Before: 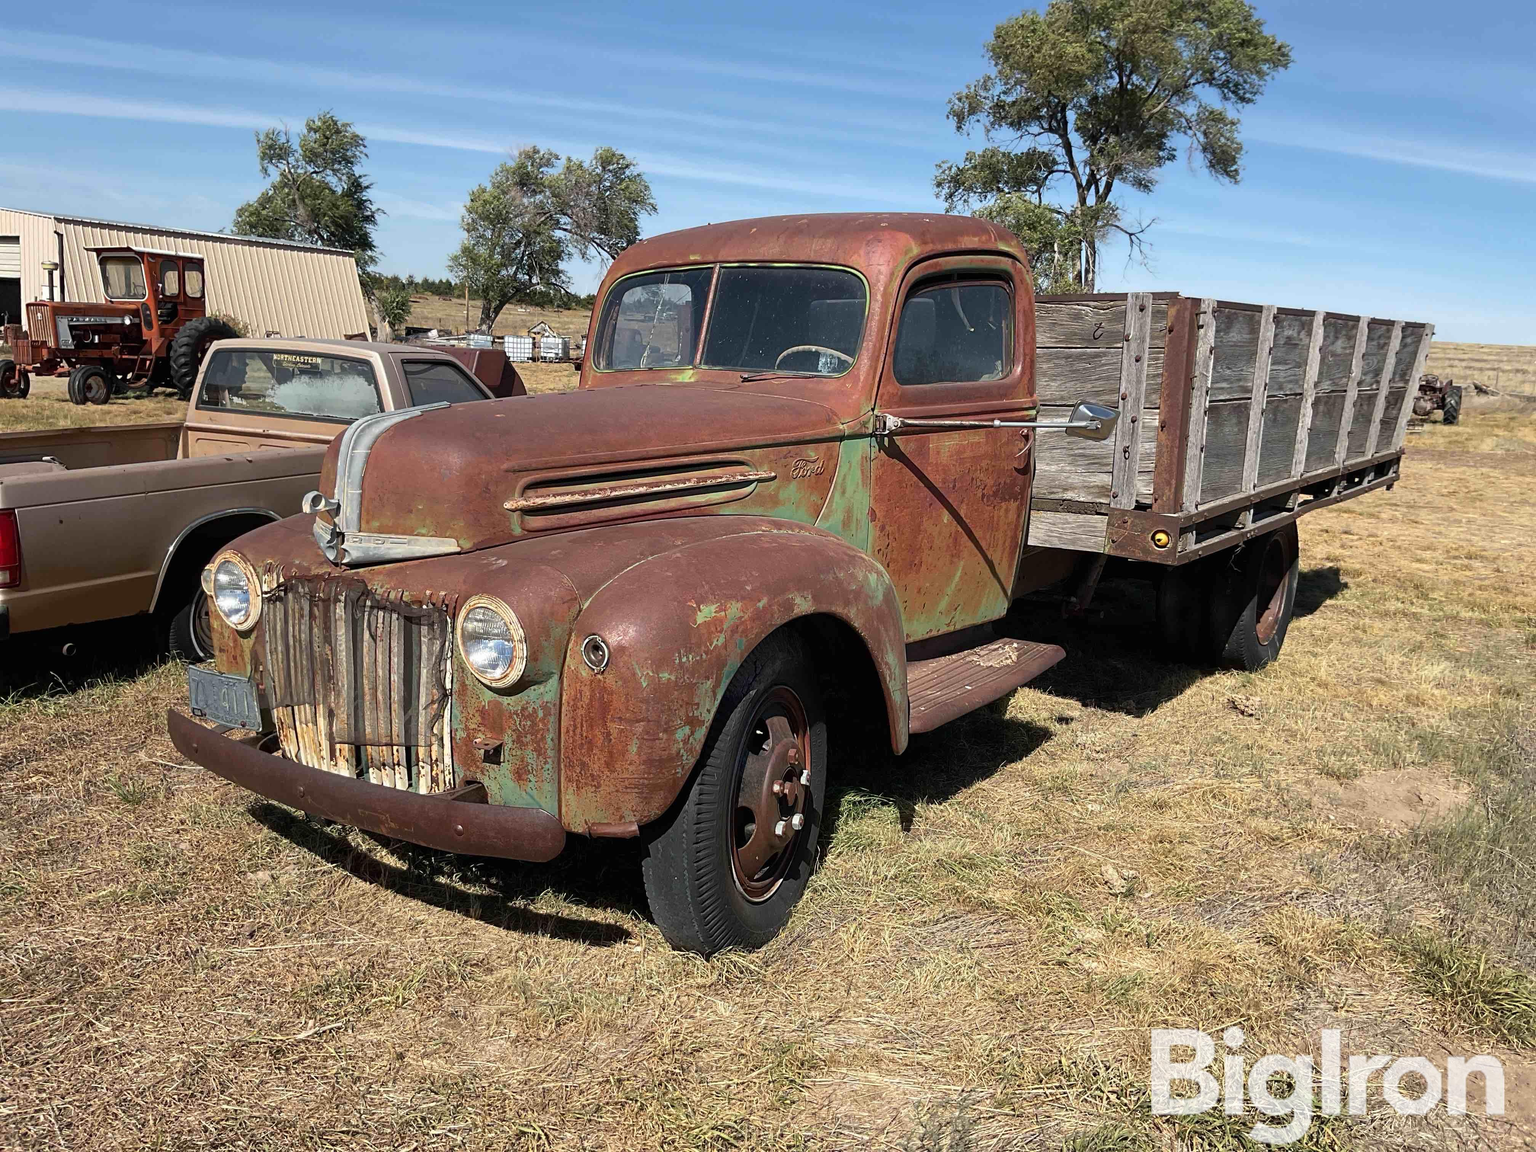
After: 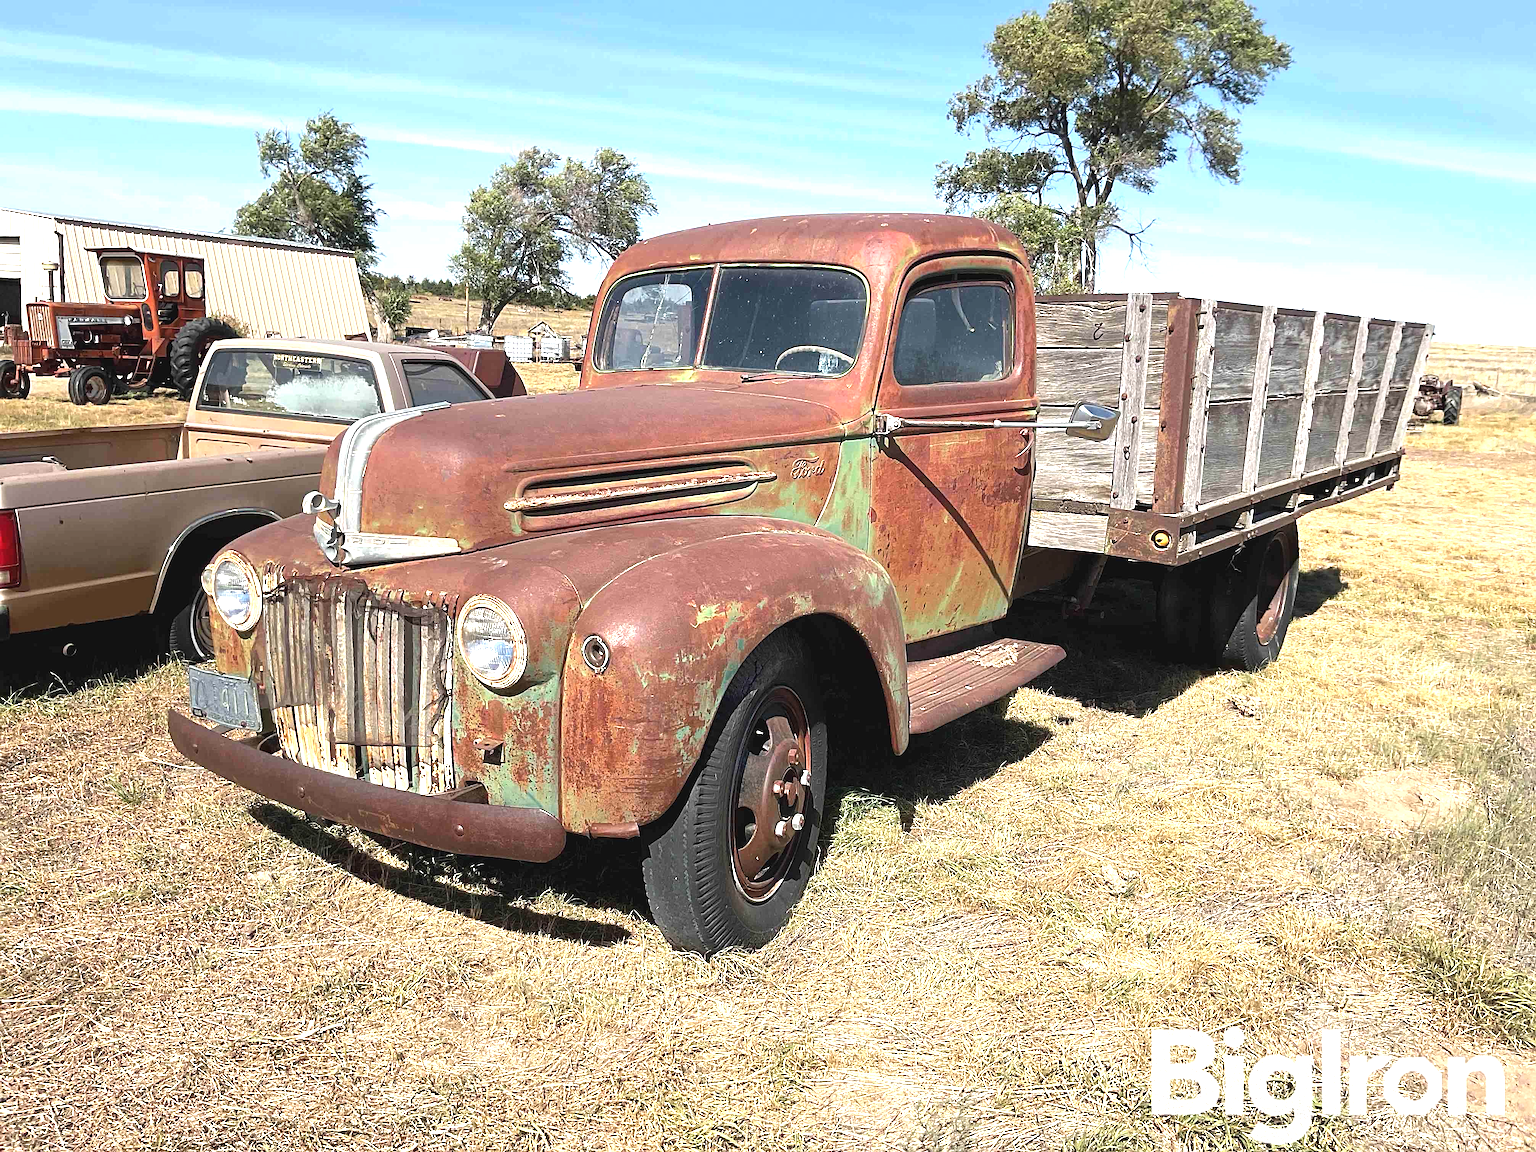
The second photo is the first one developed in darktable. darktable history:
sharpen: on, module defaults
exposure: black level correction -0.002, exposure 1.113 EV, compensate highlight preservation false
